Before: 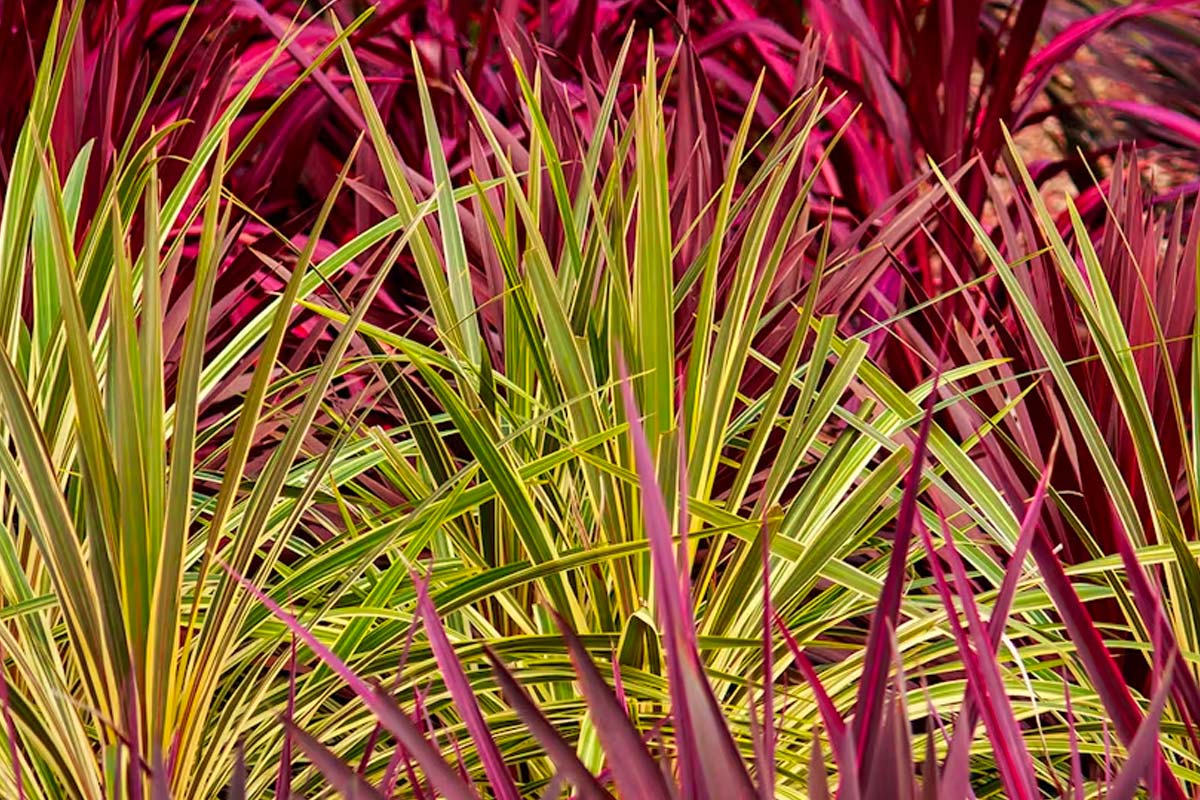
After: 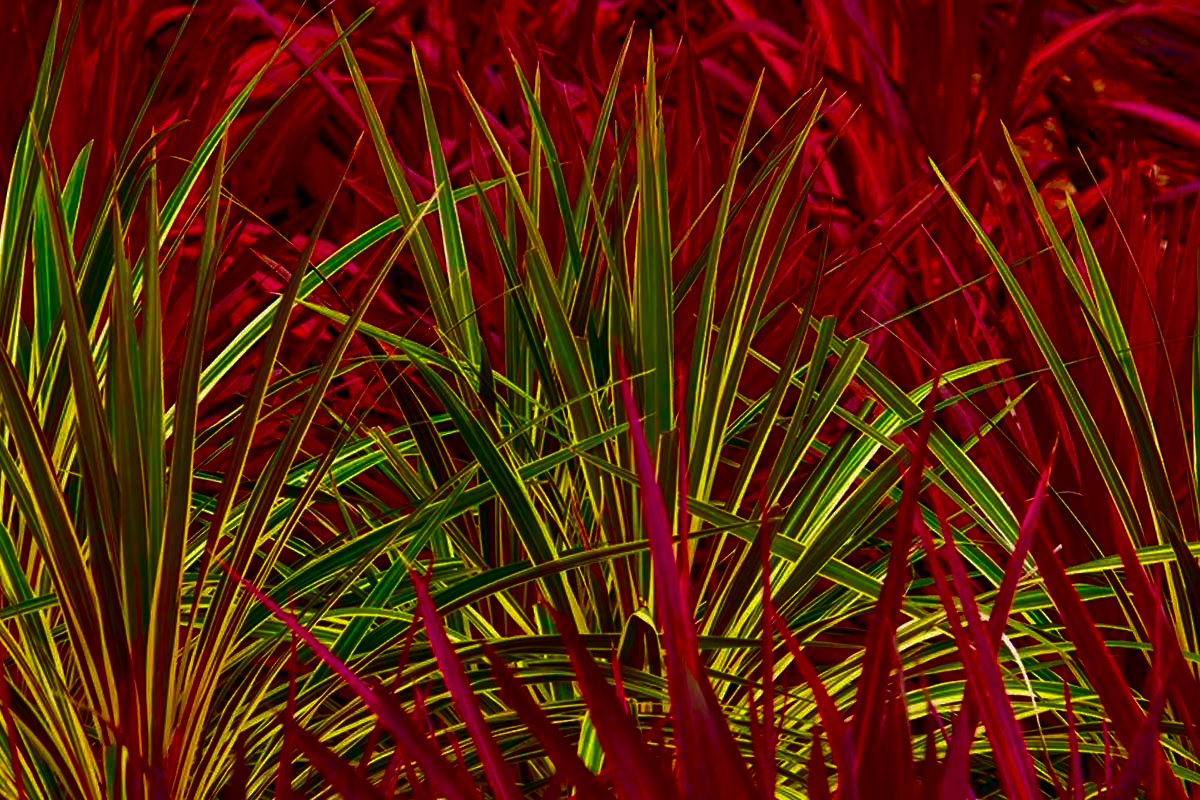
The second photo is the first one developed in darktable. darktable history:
contrast brightness saturation: brightness -0.992, saturation 0.995
